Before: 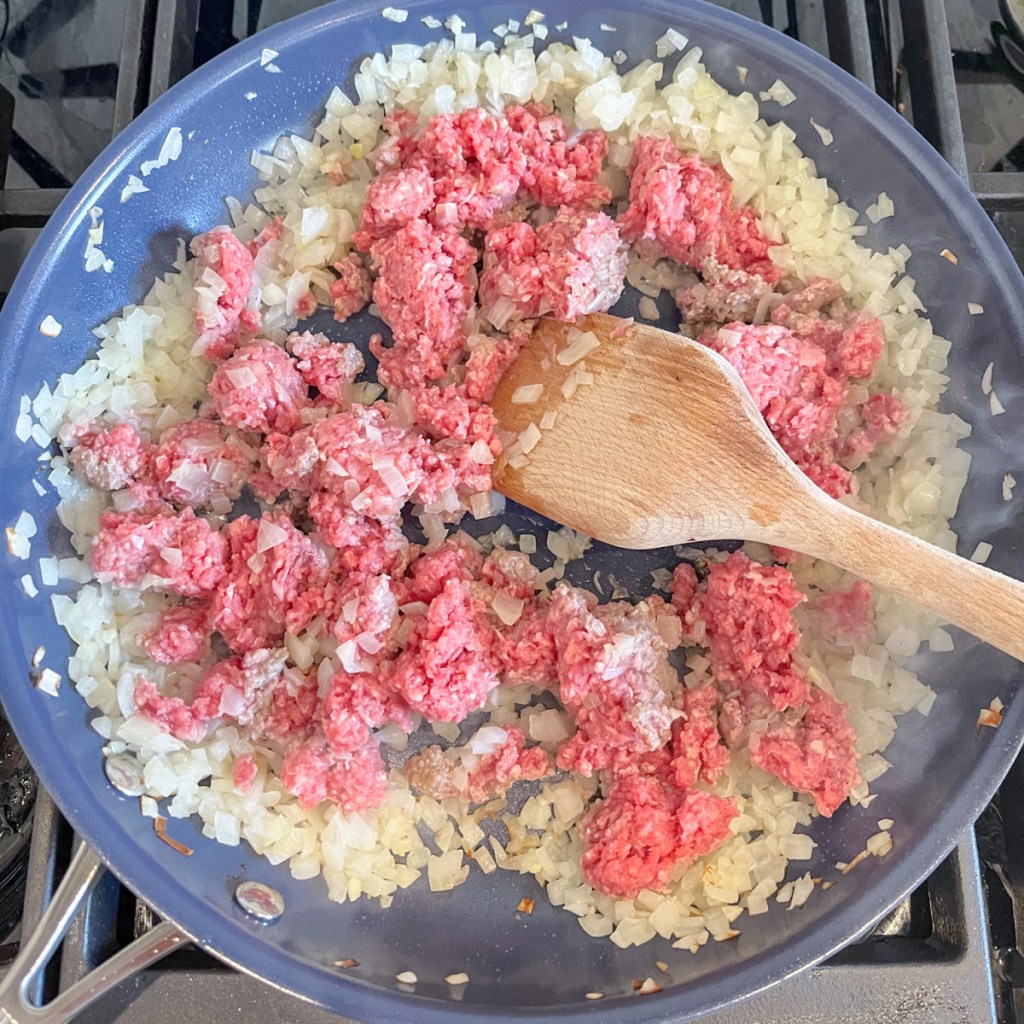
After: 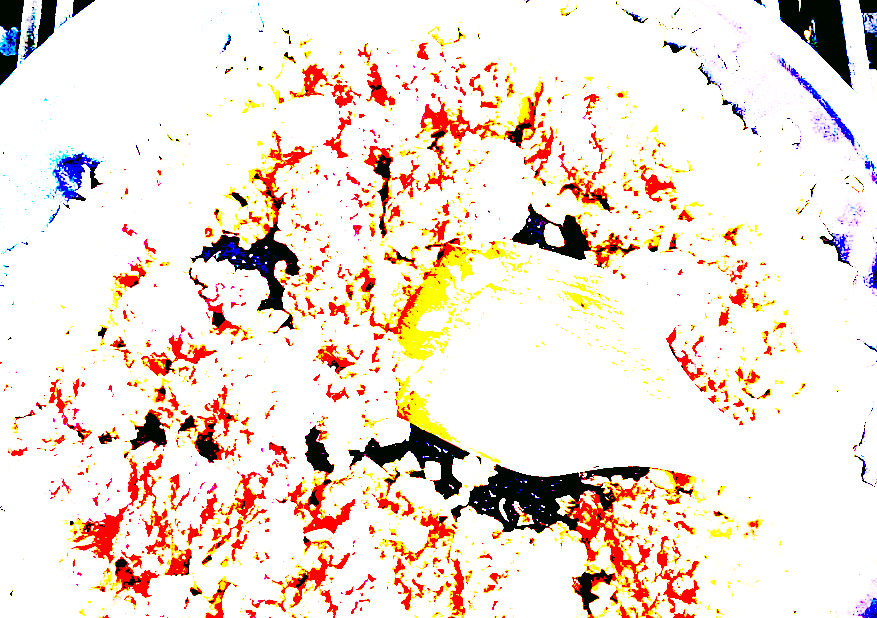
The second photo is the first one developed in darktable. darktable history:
exposure: black level correction 0.1, exposure 3 EV, compensate highlight preservation false
color correction: highlights a* 4.02, highlights b* 4.98, shadows a* -7.55, shadows b* 4.98
base curve: curves: ch0 [(0, 0) (0.008, 0.007) (0.022, 0.029) (0.048, 0.089) (0.092, 0.197) (0.191, 0.399) (0.275, 0.534) (0.357, 0.65) (0.477, 0.78) (0.542, 0.833) (0.799, 0.973) (1, 1)], preserve colors none
crop and rotate: left 9.345%, top 7.22%, right 4.982%, bottom 32.331%
white balance: emerald 1
